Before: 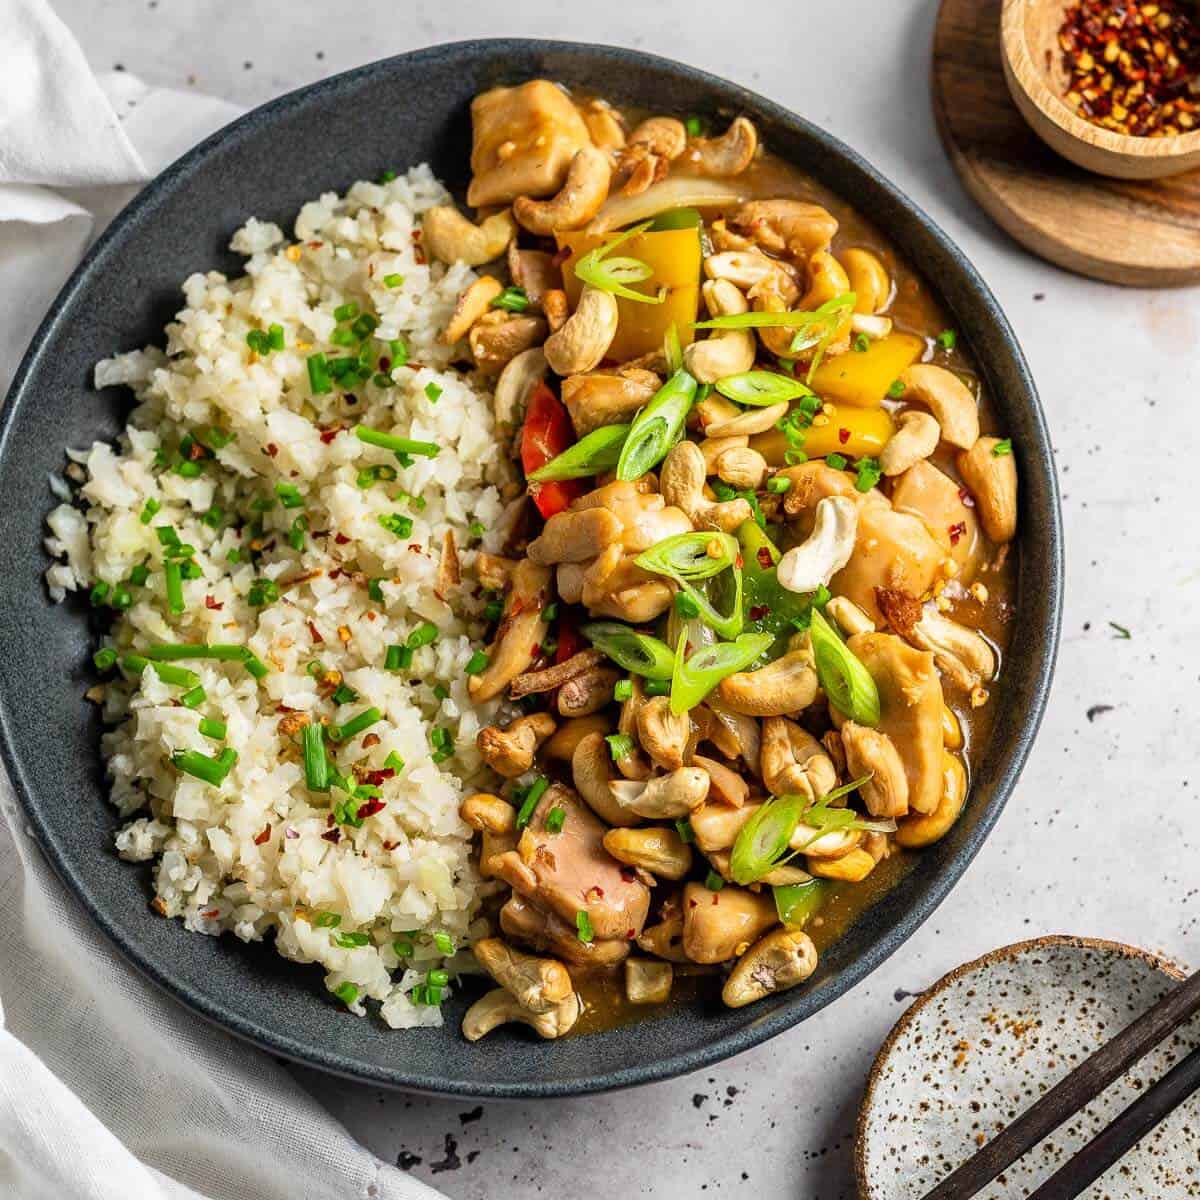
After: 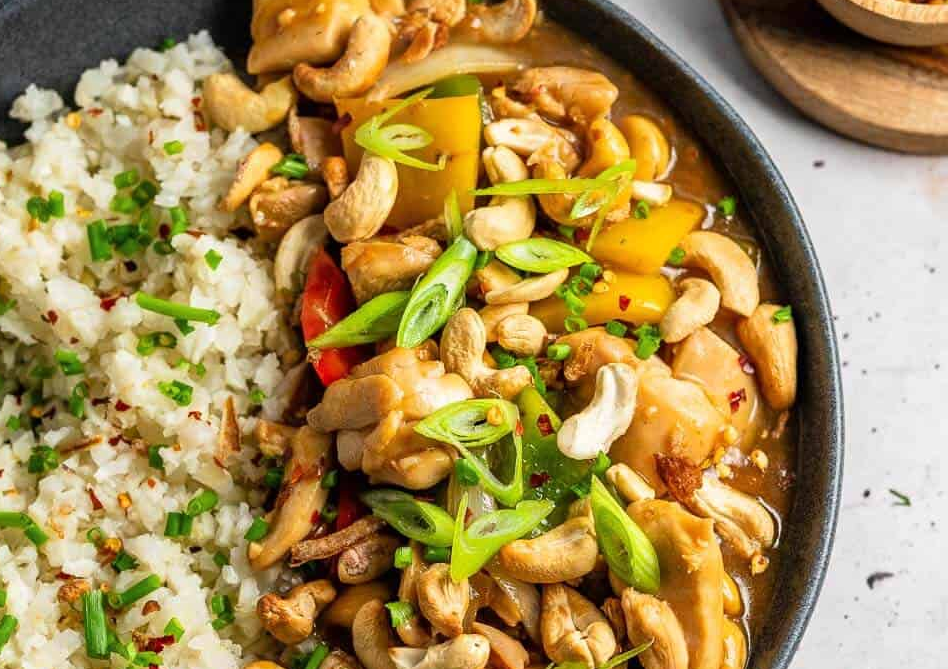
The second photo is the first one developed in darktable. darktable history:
color zones: curves: ch1 [(0.29, 0.492) (0.373, 0.185) (0.509, 0.481)]; ch2 [(0.25, 0.462) (0.749, 0.457)], mix -93.8%
crop: left 18.401%, top 11.086%, right 2.537%, bottom 33.141%
